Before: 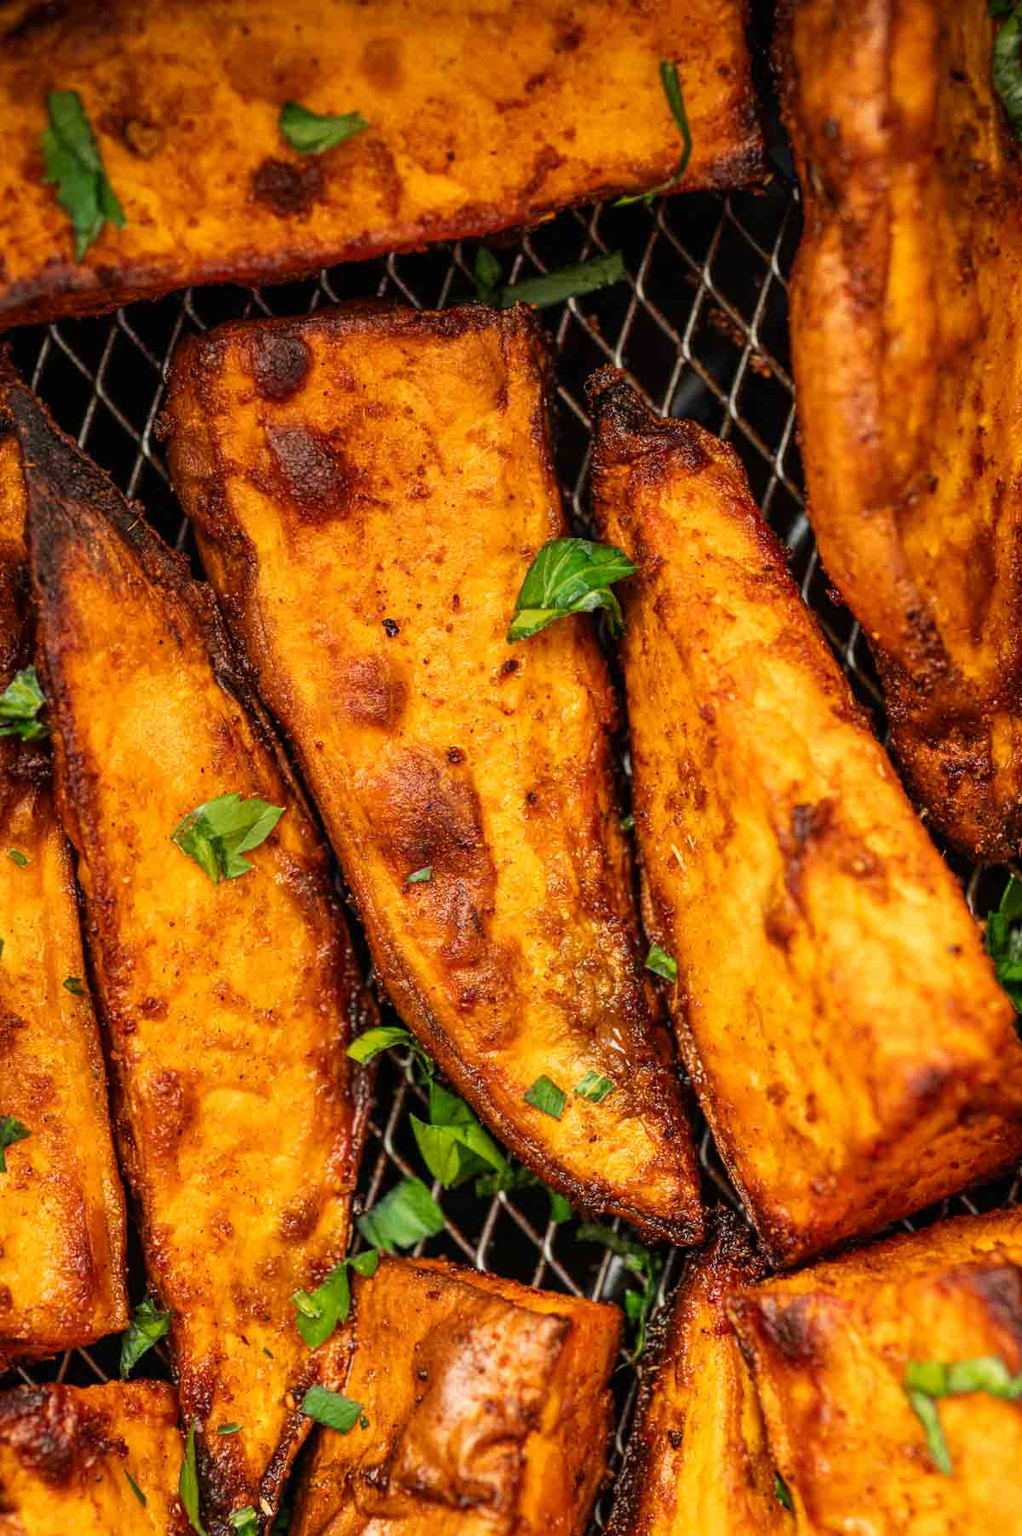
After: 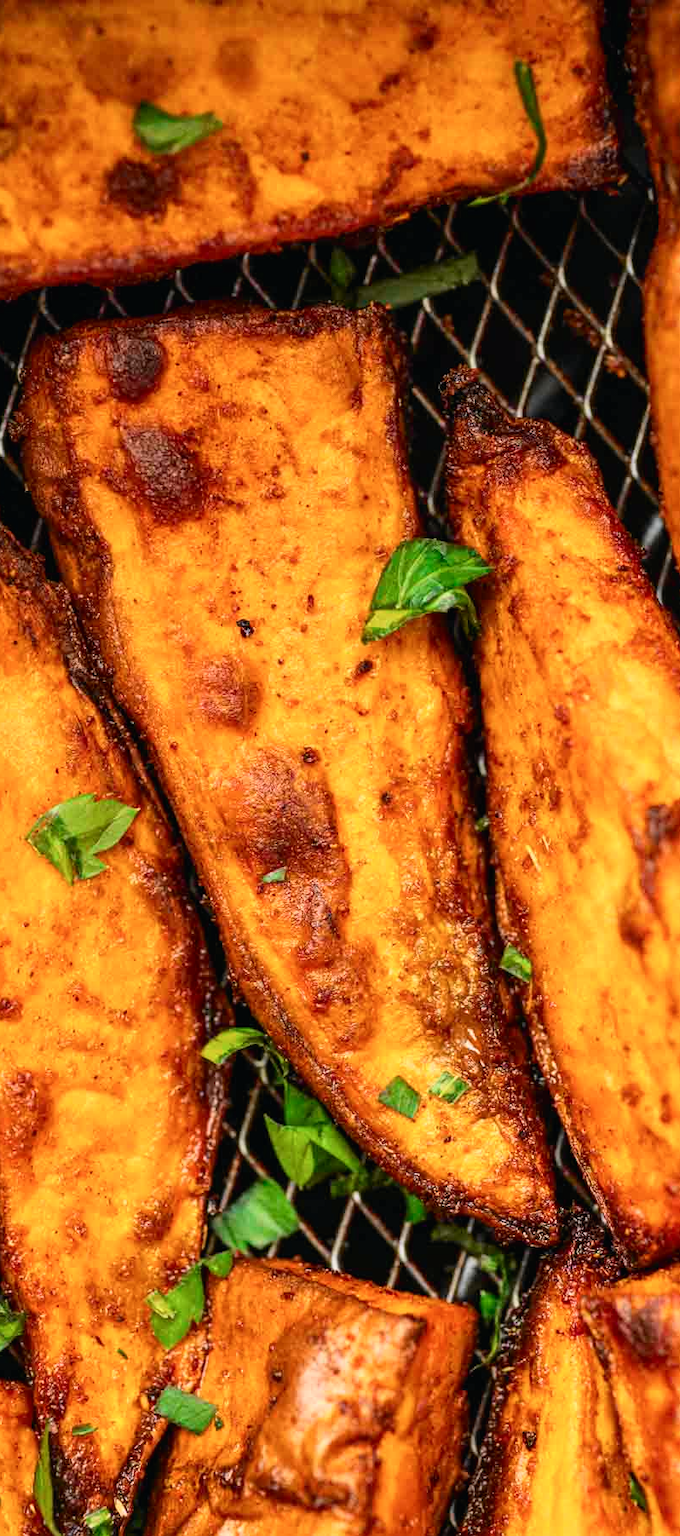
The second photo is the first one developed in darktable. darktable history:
crop and rotate: left 14.292%, right 19.041%
tone curve: curves: ch0 [(0, 0.009) (0.037, 0.035) (0.131, 0.126) (0.275, 0.28) (0.476, 0.514) (0.617, 0.667) (0.704, 0.759) (0.813, 0.863) (0.911, 0.931) (0.997, 1)]; ch1 [(0, 0) (0.318, 0.271) (0.444, 0.438) (0.493, 0.496) (0.508, 0.5) (0.534, 0.535) (0.57, 0.582) (0.65, 0.664) (0.746, 0.764) (1, 1)]; ch2 [(0, 0) (0.246, 0.24) (0.36, 0.381) (0.415, 0.434) (0.476, 0.492) (0.502, 0.499) (0.522, 0.518) (0.533, 0.534) (0.586, 0.598) (0.634, 0.643) (0.706, 0.717) (0.853, 0.83) (1, 0.951)], color space Lab, independent channels, preserve colors none
